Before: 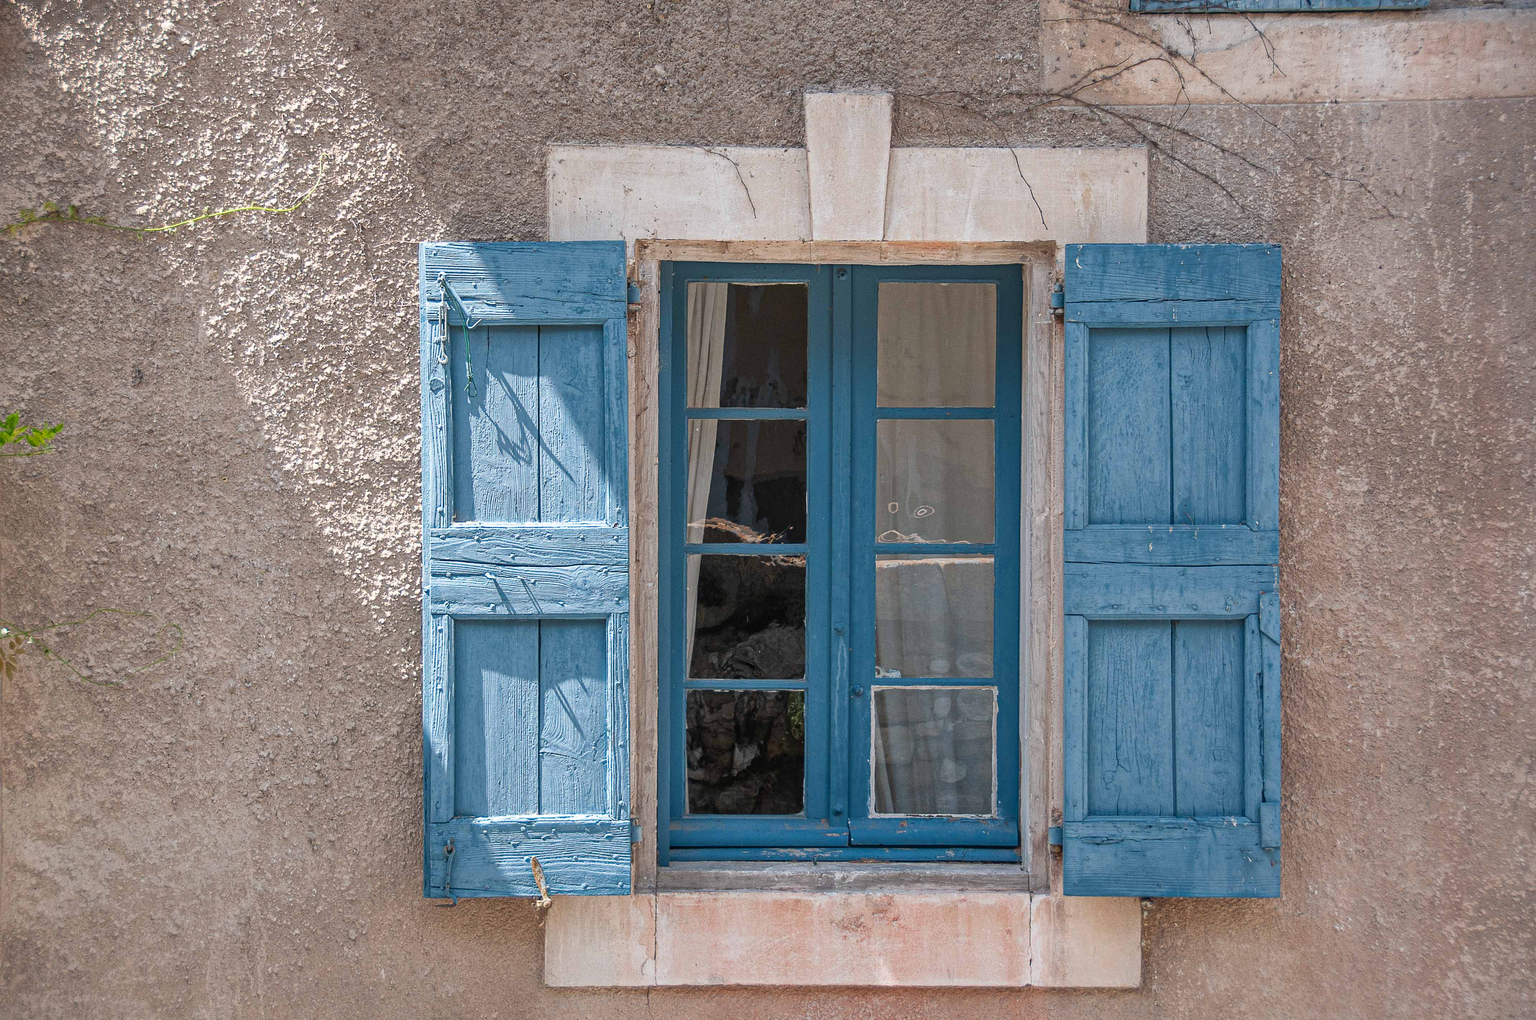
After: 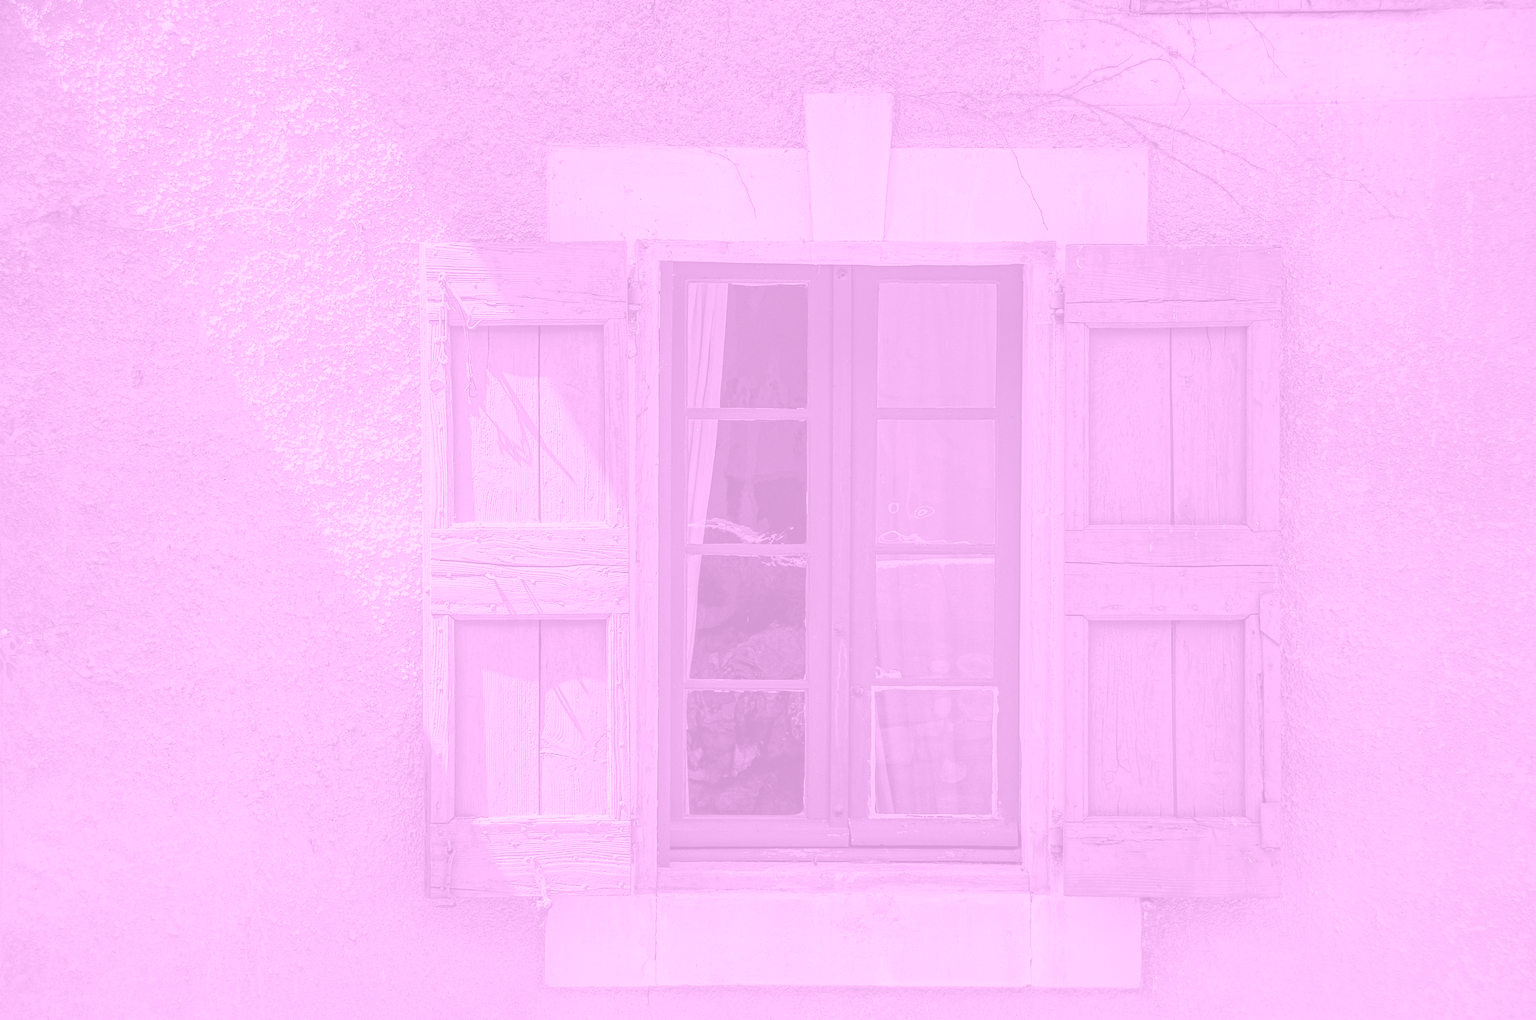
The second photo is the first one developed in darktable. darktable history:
contrast equalizer: y [[0.439, 0.44, 0.442, 0.457, 0.493, 0.498], [0.5 ×6], [0.5 ×6], [0 ×6], [0 ×6]]
colorize: hue 331.2°, saturation 75%, source mix 30.28%, lightness 70.52%, version 1
bloom: size 15%, threshold 97%, strength 7%
